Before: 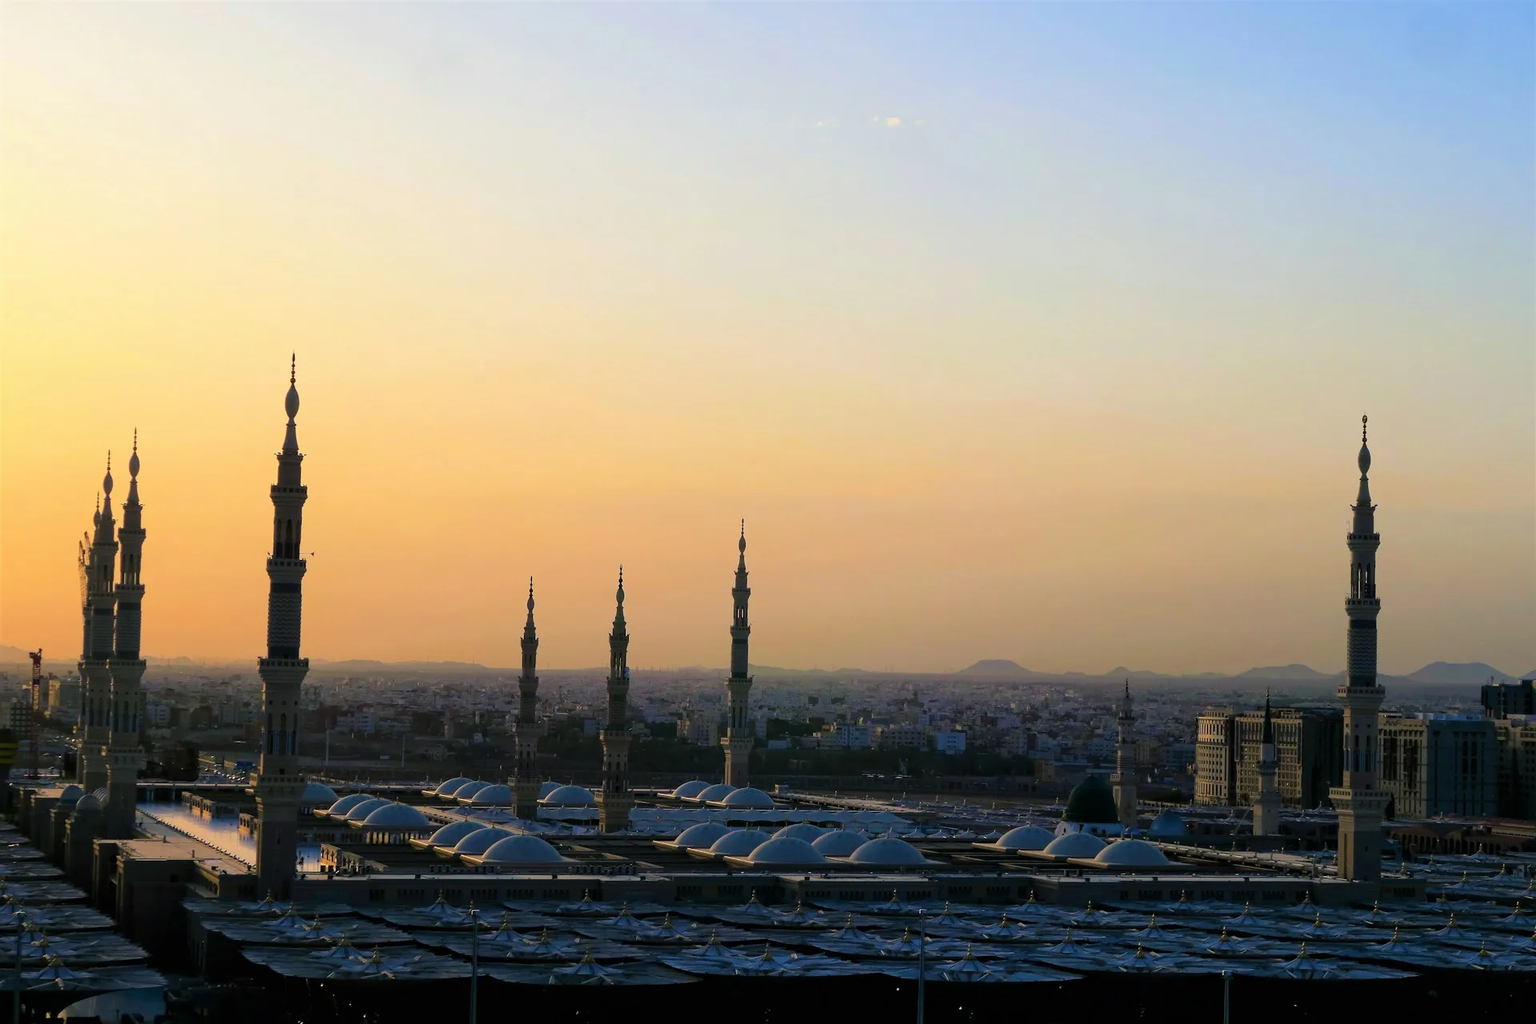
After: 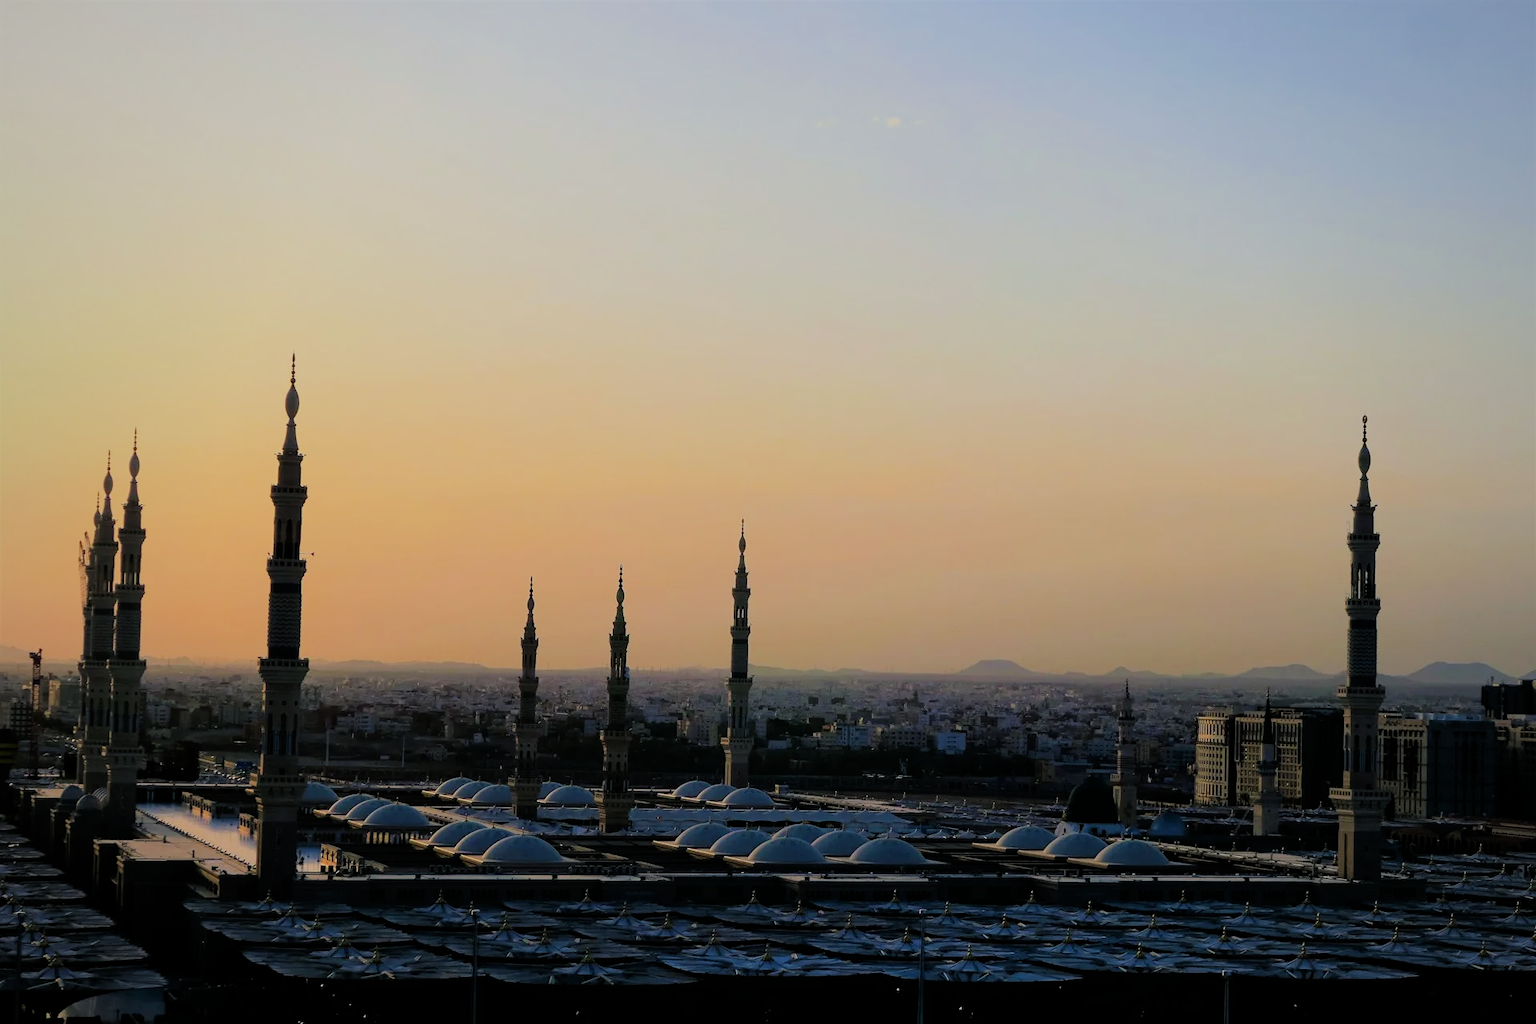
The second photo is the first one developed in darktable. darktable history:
vignetting: fall-off start 71.61%, brightness -0.183, saturation -0.297
filmic rgb: black relative exposure -7.13 EV, white relative exposure 5.36 EV, hardness 3.02, iterations of high-quality reconstruction 0
